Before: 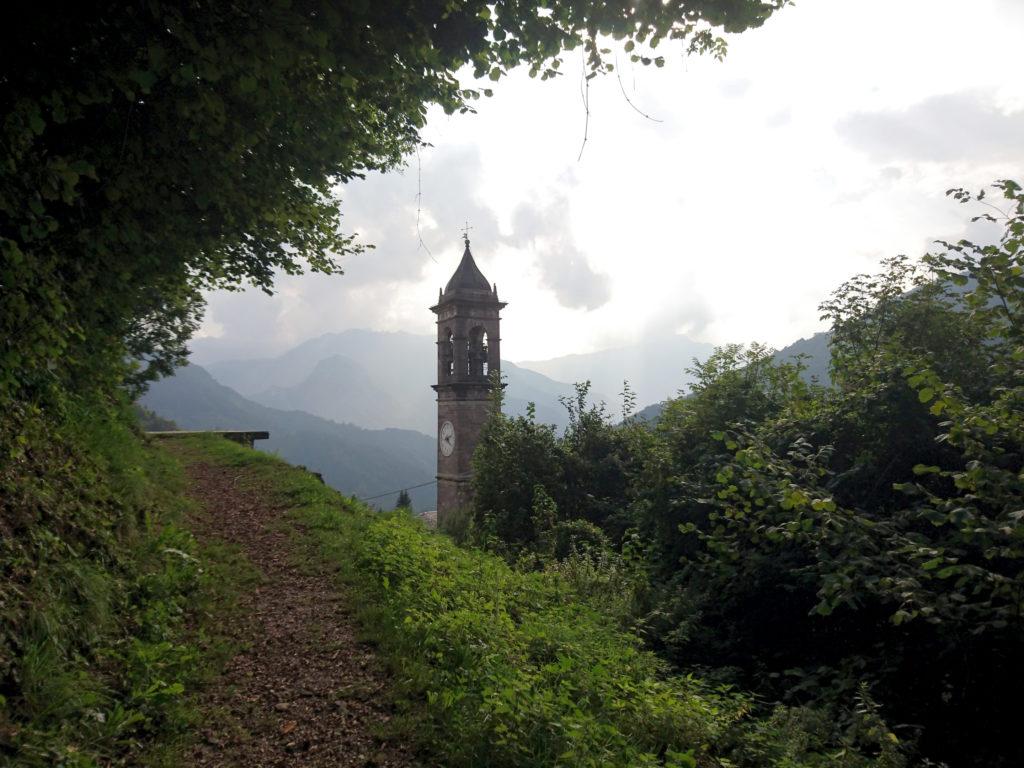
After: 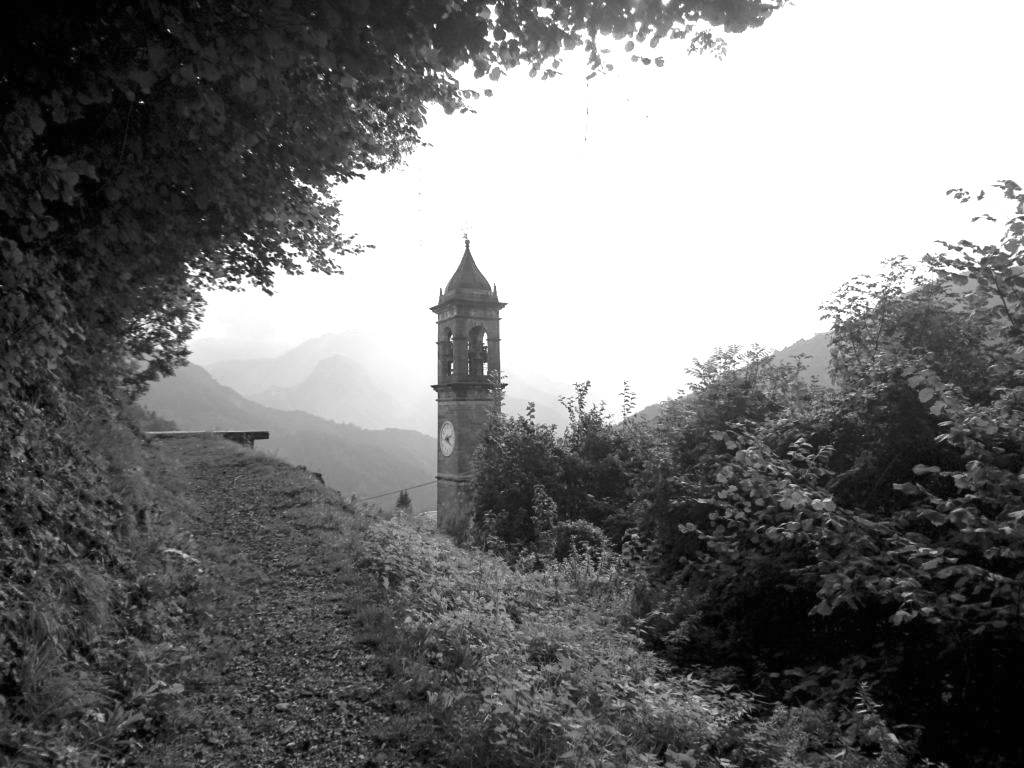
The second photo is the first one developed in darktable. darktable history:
exposure: black level correction 0, exposure 0.9 EV, compensate highlight preservation false
monochrome: a 16.06, b 15.48, size 1
